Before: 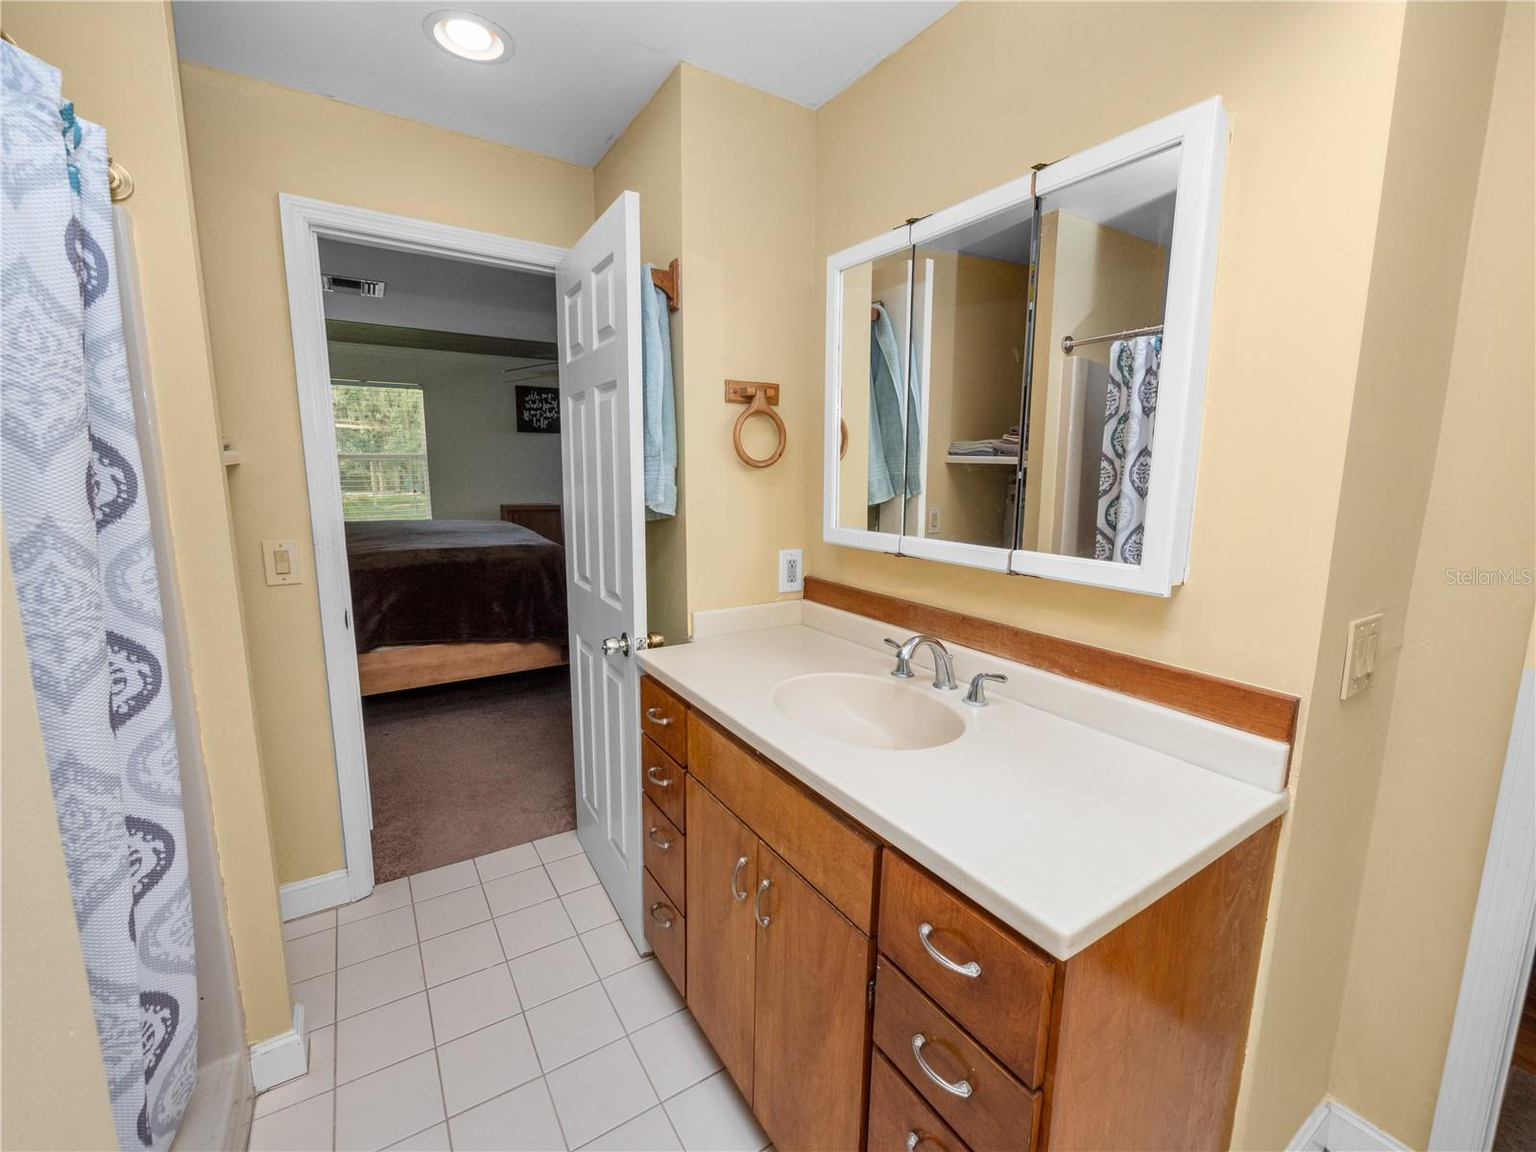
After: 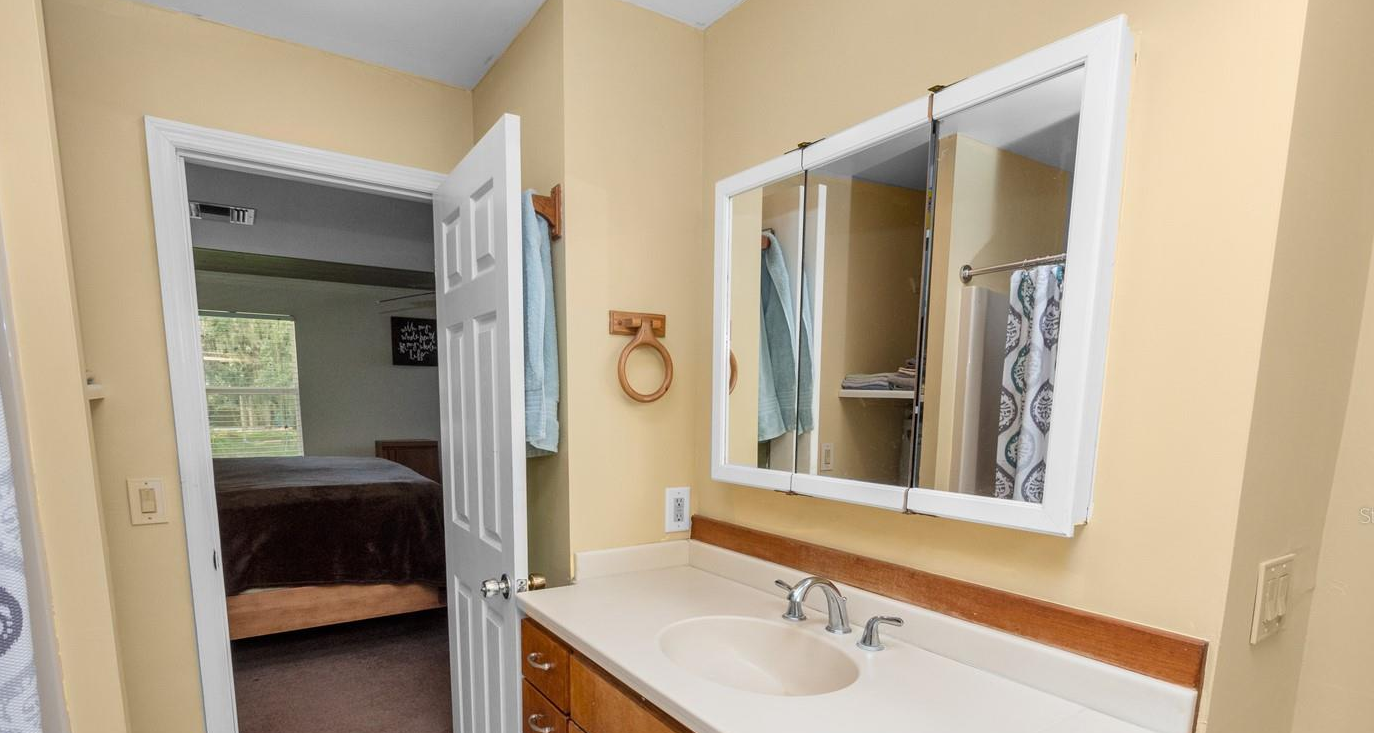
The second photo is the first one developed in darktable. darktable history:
crop and rotate: left 9.236%, top 7.109%, right 4.85%, bottom 31.758%
